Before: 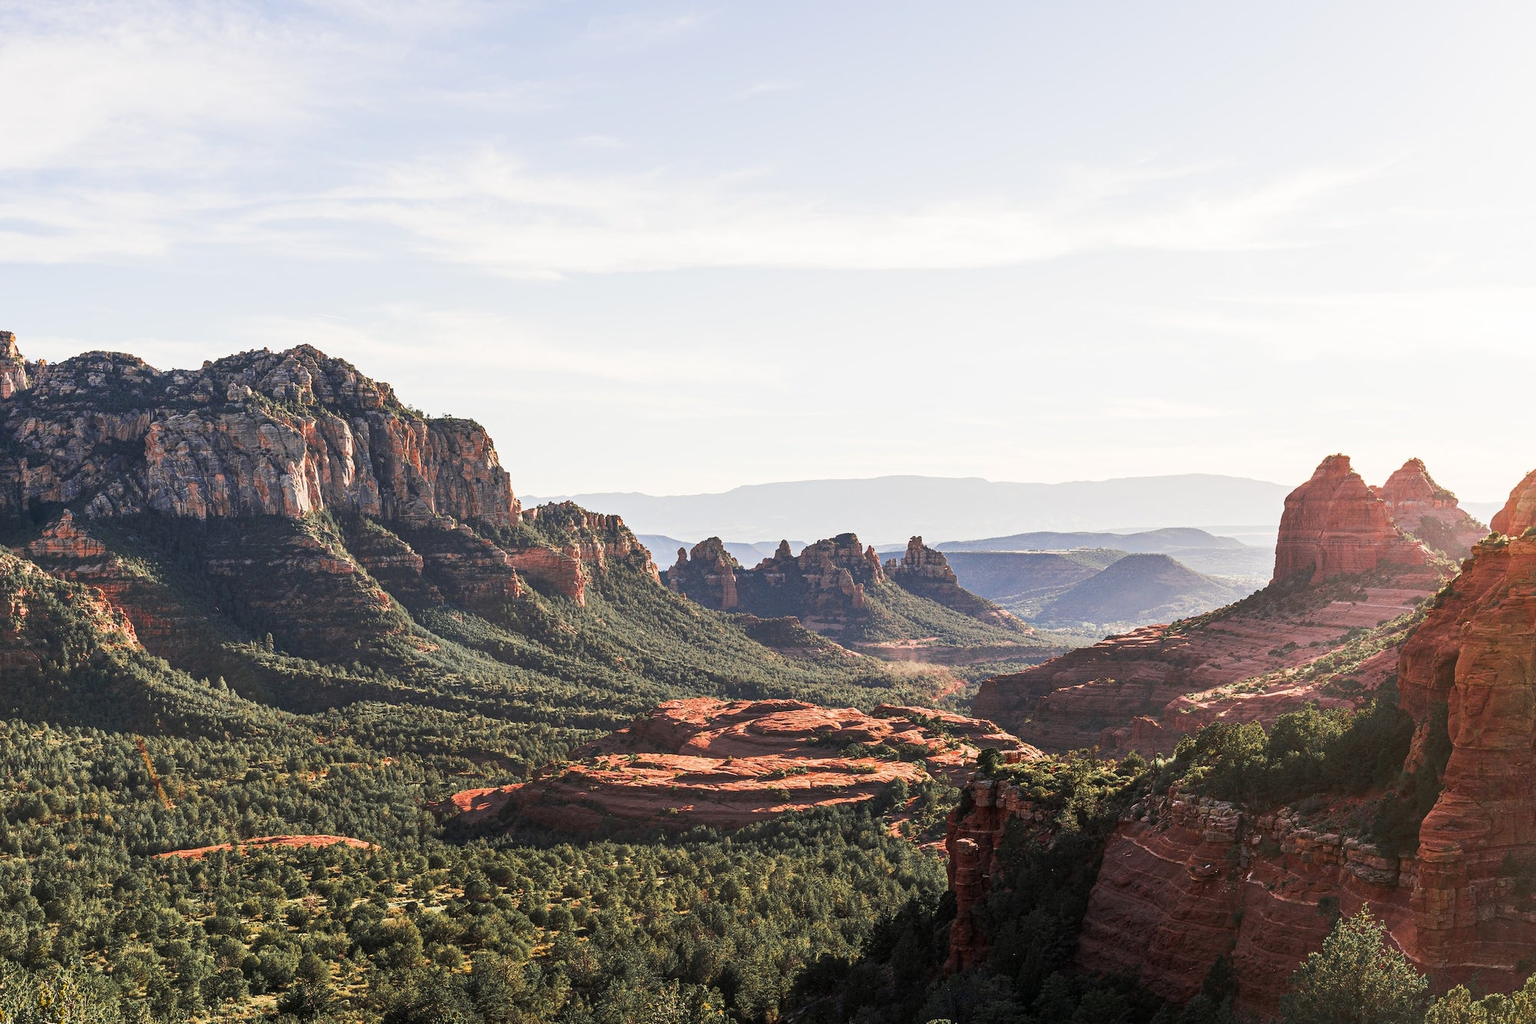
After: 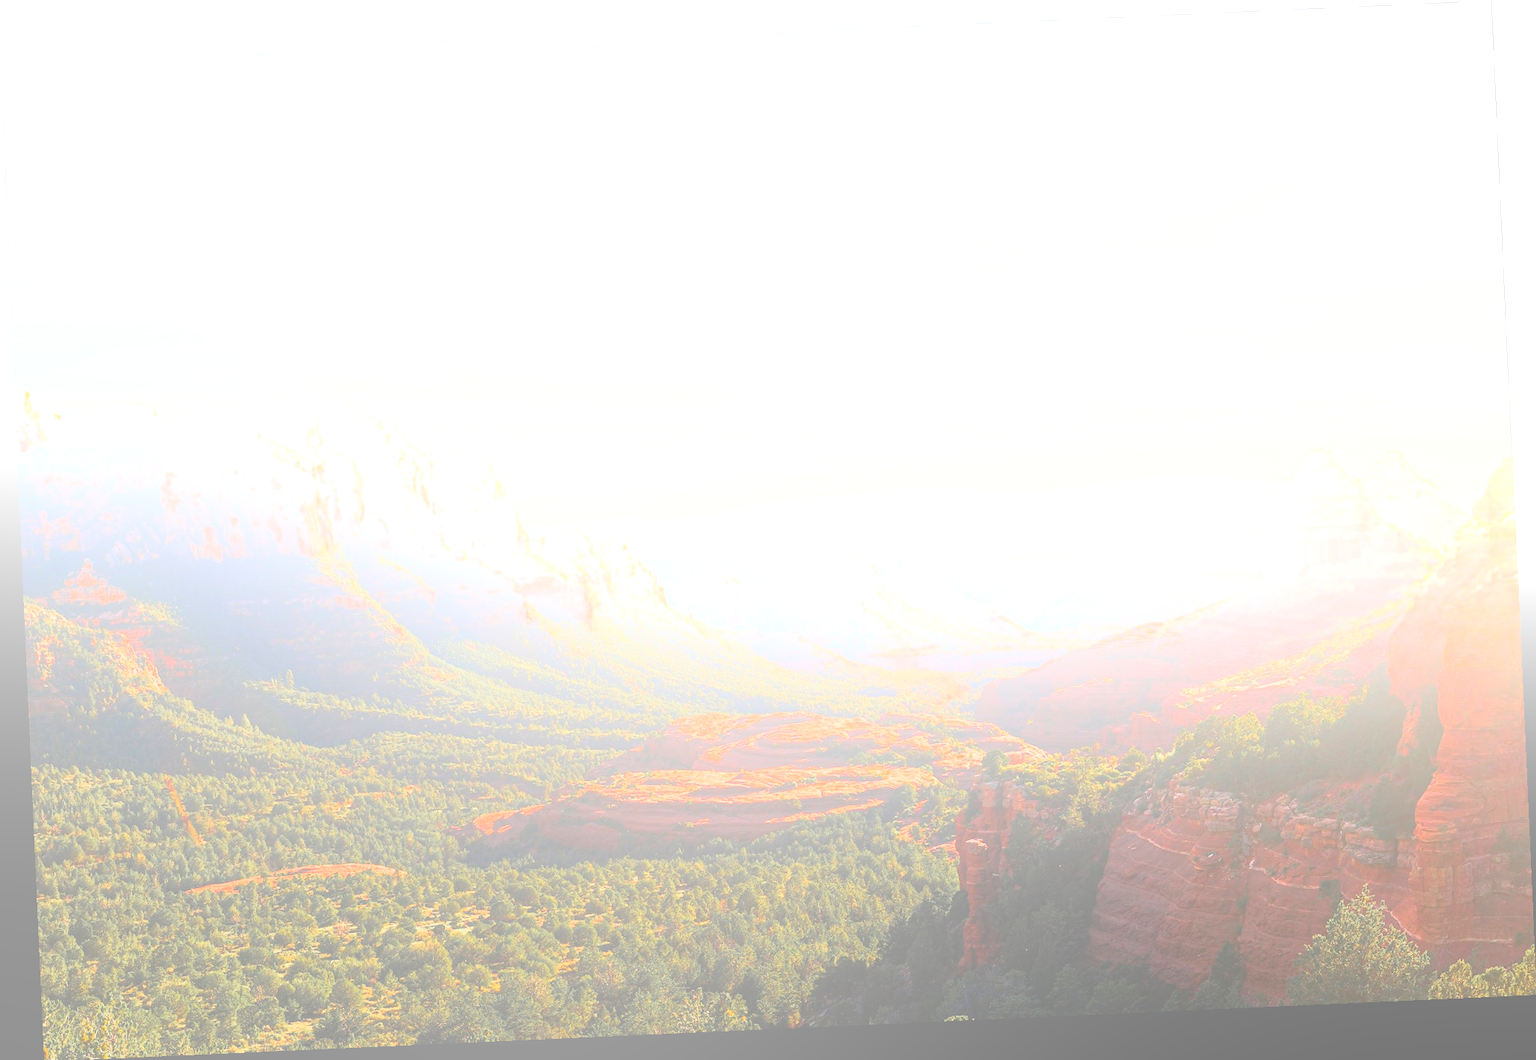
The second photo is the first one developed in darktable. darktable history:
bloom: size 85%, threshold 5%, strength 85%
rotate and perspective: rotation -2.56°, automatic cropping off
